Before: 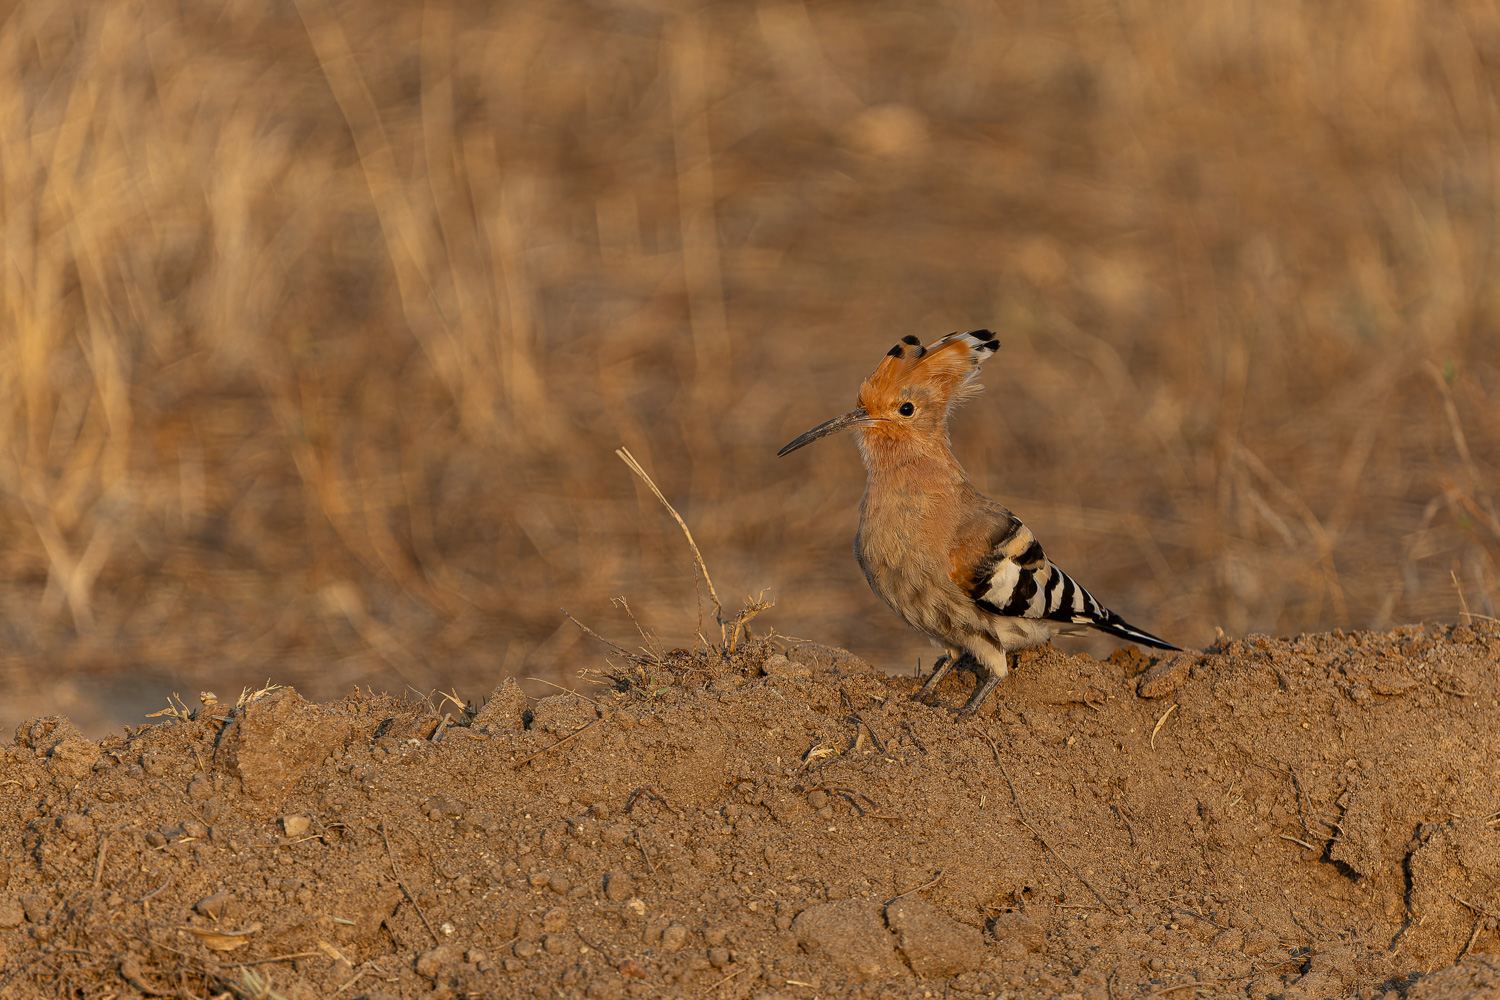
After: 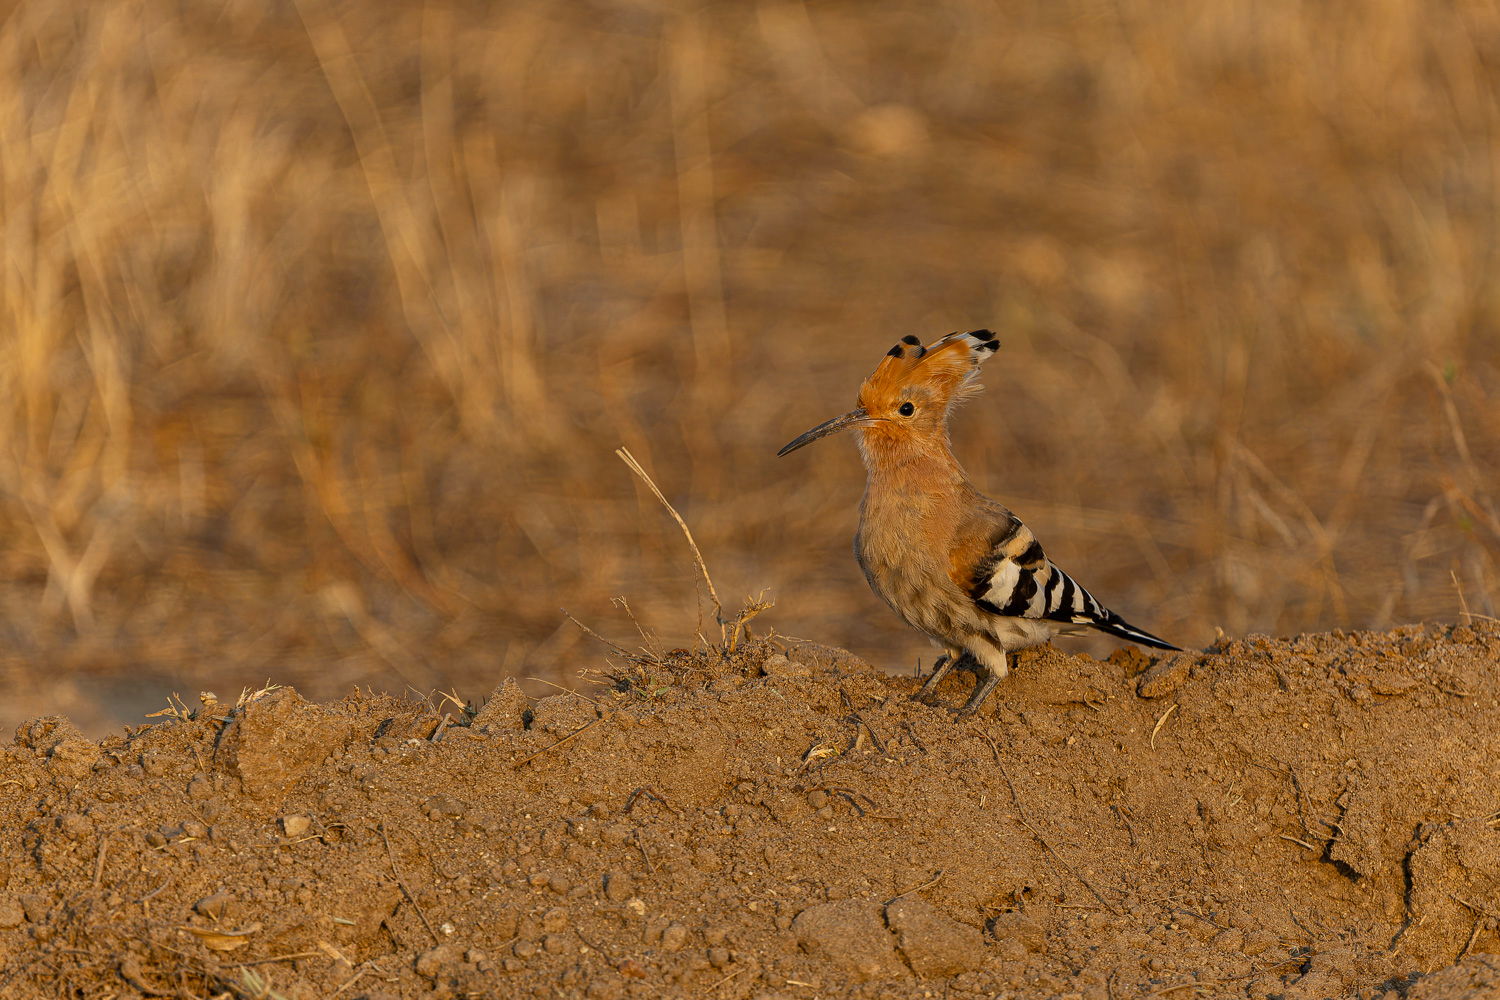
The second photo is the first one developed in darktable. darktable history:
color balance rgb: linear chroma grading › global chroma 14.629%, perceptual saturation grading › global saturation -1.548%, perceptual saturation grading › highlights -8.156%, perceptual saturation grading › mid-tones 7.58%, perceptual saturation grading › shadows 4.228%
